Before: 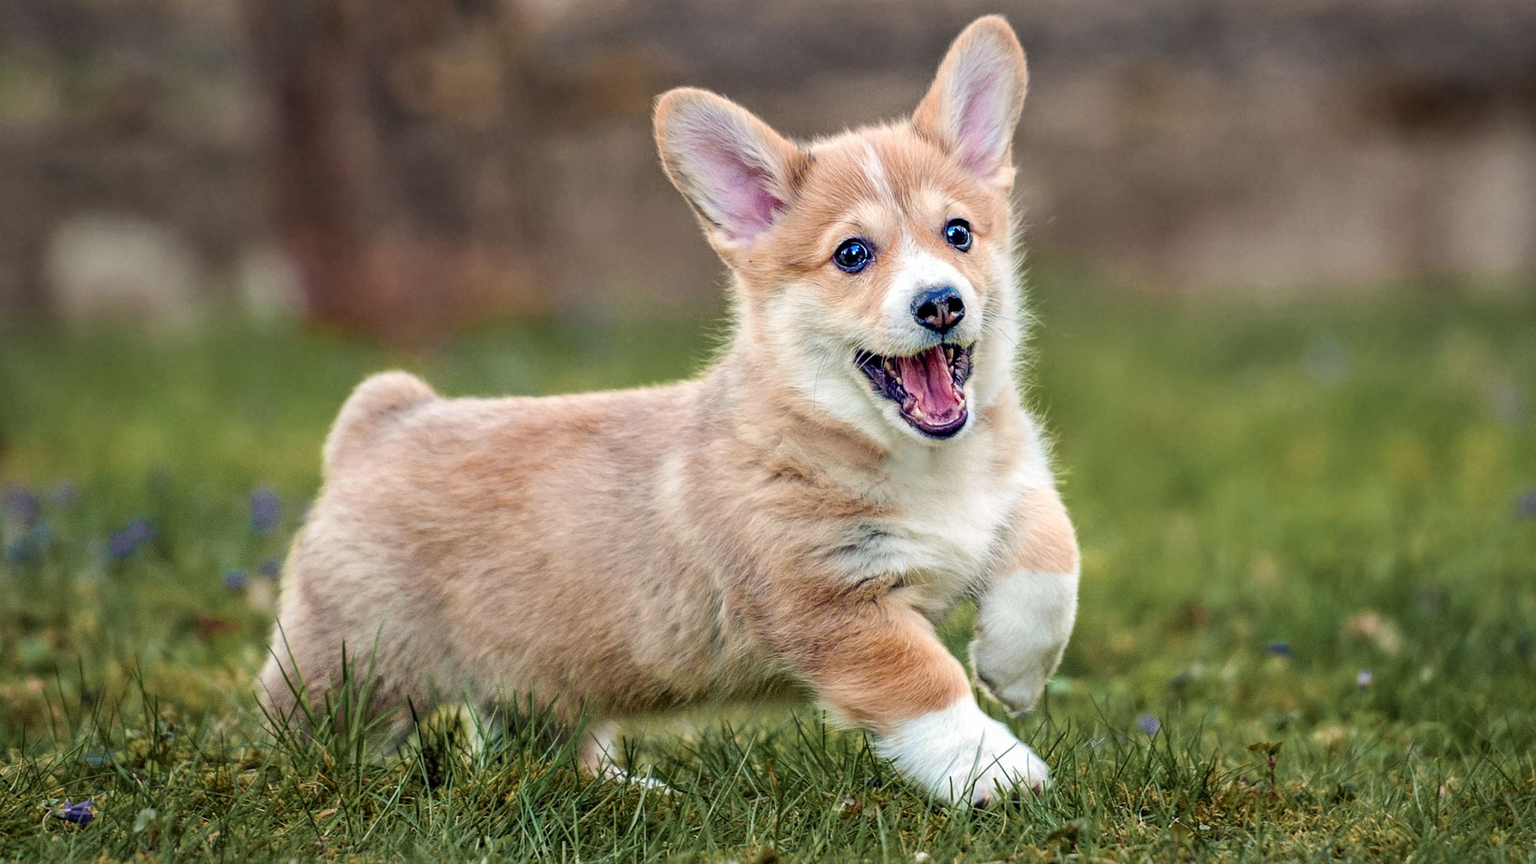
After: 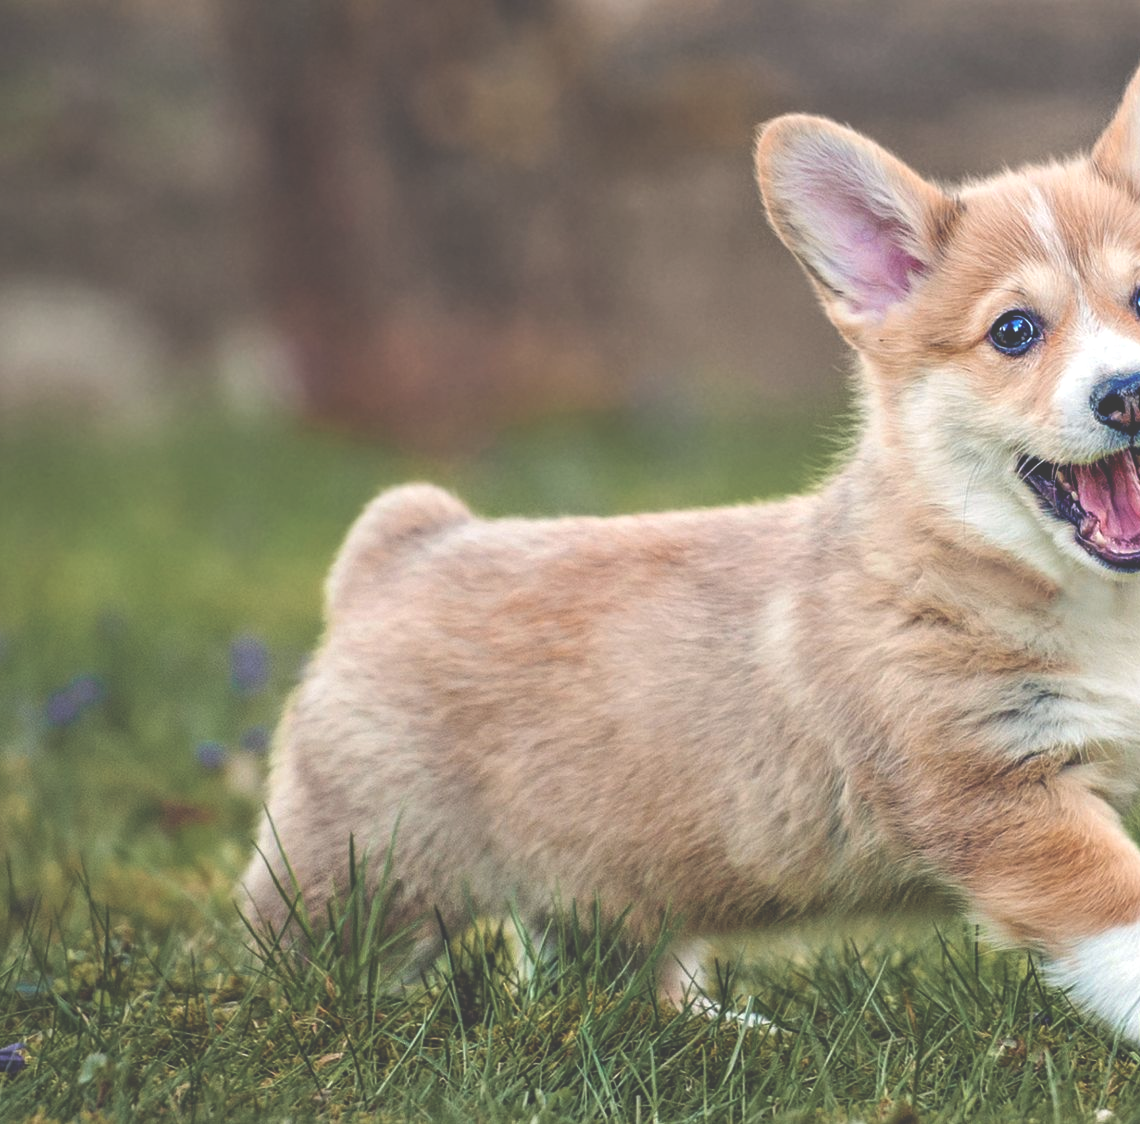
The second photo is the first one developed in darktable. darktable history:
exposure: black level correction -0.042, exposure 0.065 EV, compensate exposure bias true, compensate highlight preservation false
crop: left 4.814%, right 38.141%
